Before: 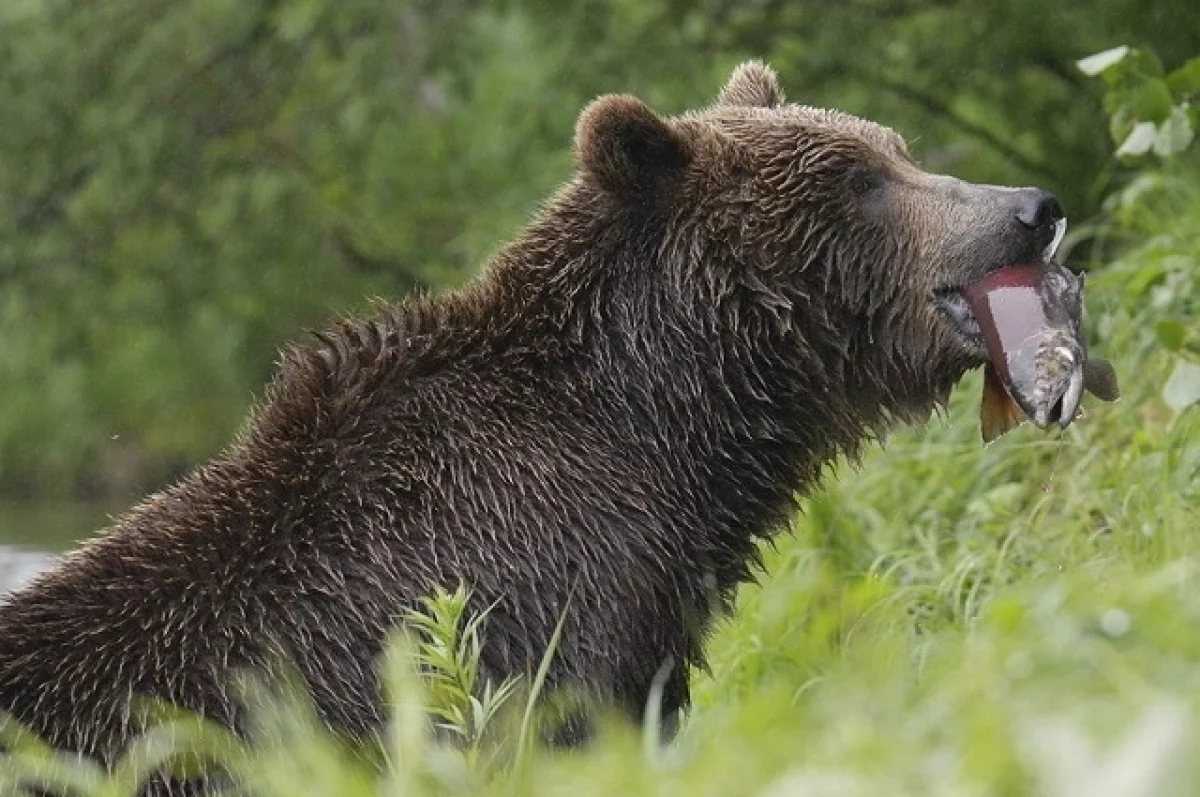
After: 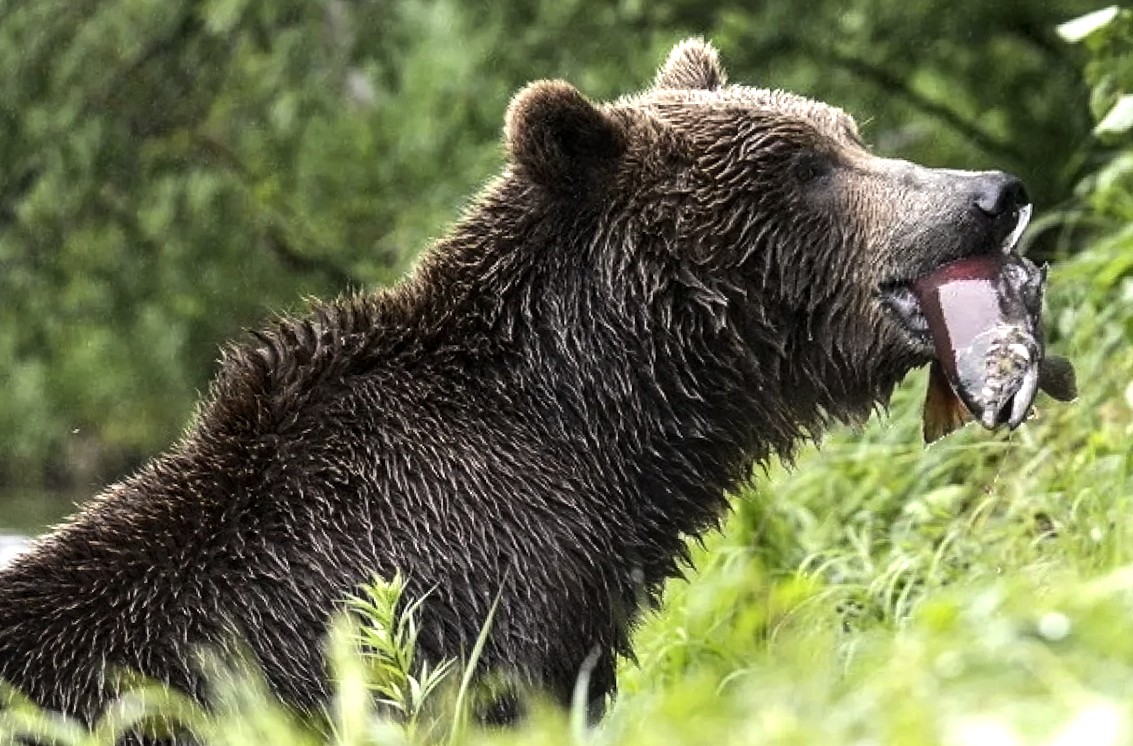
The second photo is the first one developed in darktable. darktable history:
rotate and perspective: rotation 0.062°, lens shift (vertical) 0.115, lens shift (horizontal) -0.133, crop left 0.047, crop right 0.94, crop top 0.061, crop bottom 0.94
tone equalizer: -8 EV -1.08 EV, -7 EV -1.01 EV, -6 EV -0.867 EV, -5 EV -0.578 EV, -3 EV 0.578 EV, -2 EV 0.867 EV, -1 EV 1.01 EV, +0 EV 1.08 EV, edges refinement/feathering 500, mask exposure compensation -1.57 EV, preserve details no
local contrast: detail 130%
